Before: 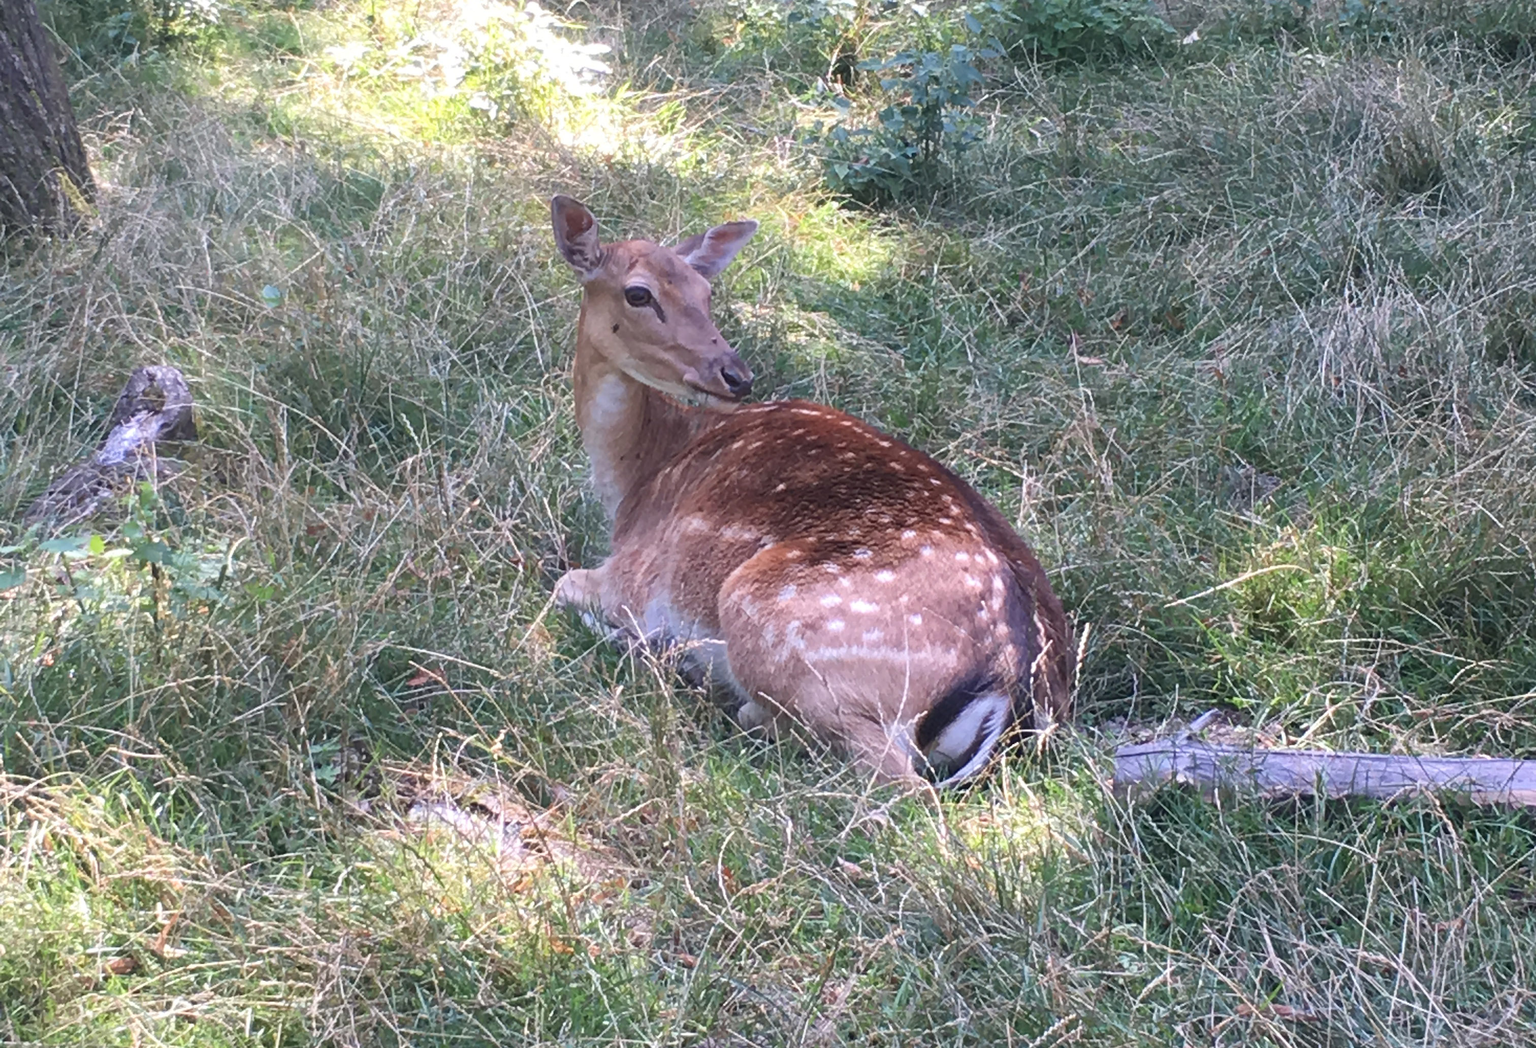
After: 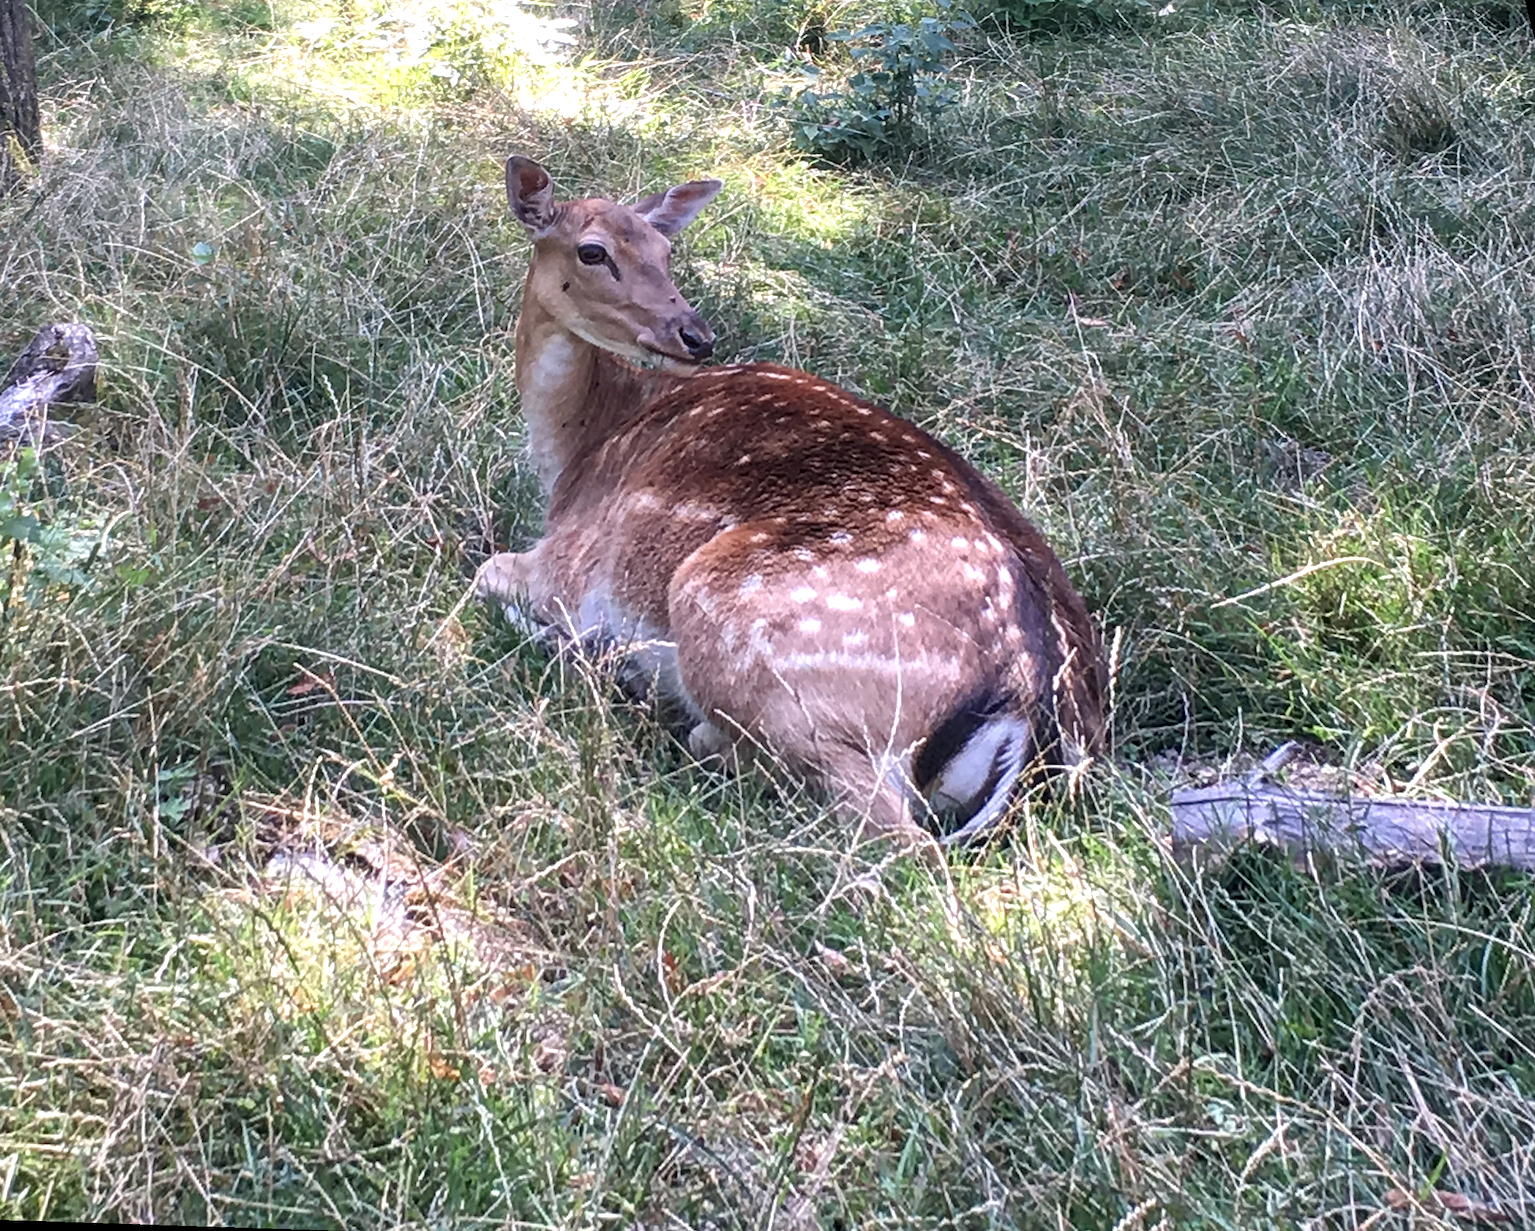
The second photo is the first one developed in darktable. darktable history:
rotate and perspective: rotation 0.72°, lens shift (vertical) -0.352, lens shift (horizontal) -0.051, crop left 0.152, crop right 0.859, crop top 0.019, crop bottom 0.964
local contrast: highlights 59%, detail 145%
sharpen: amount 0.2
